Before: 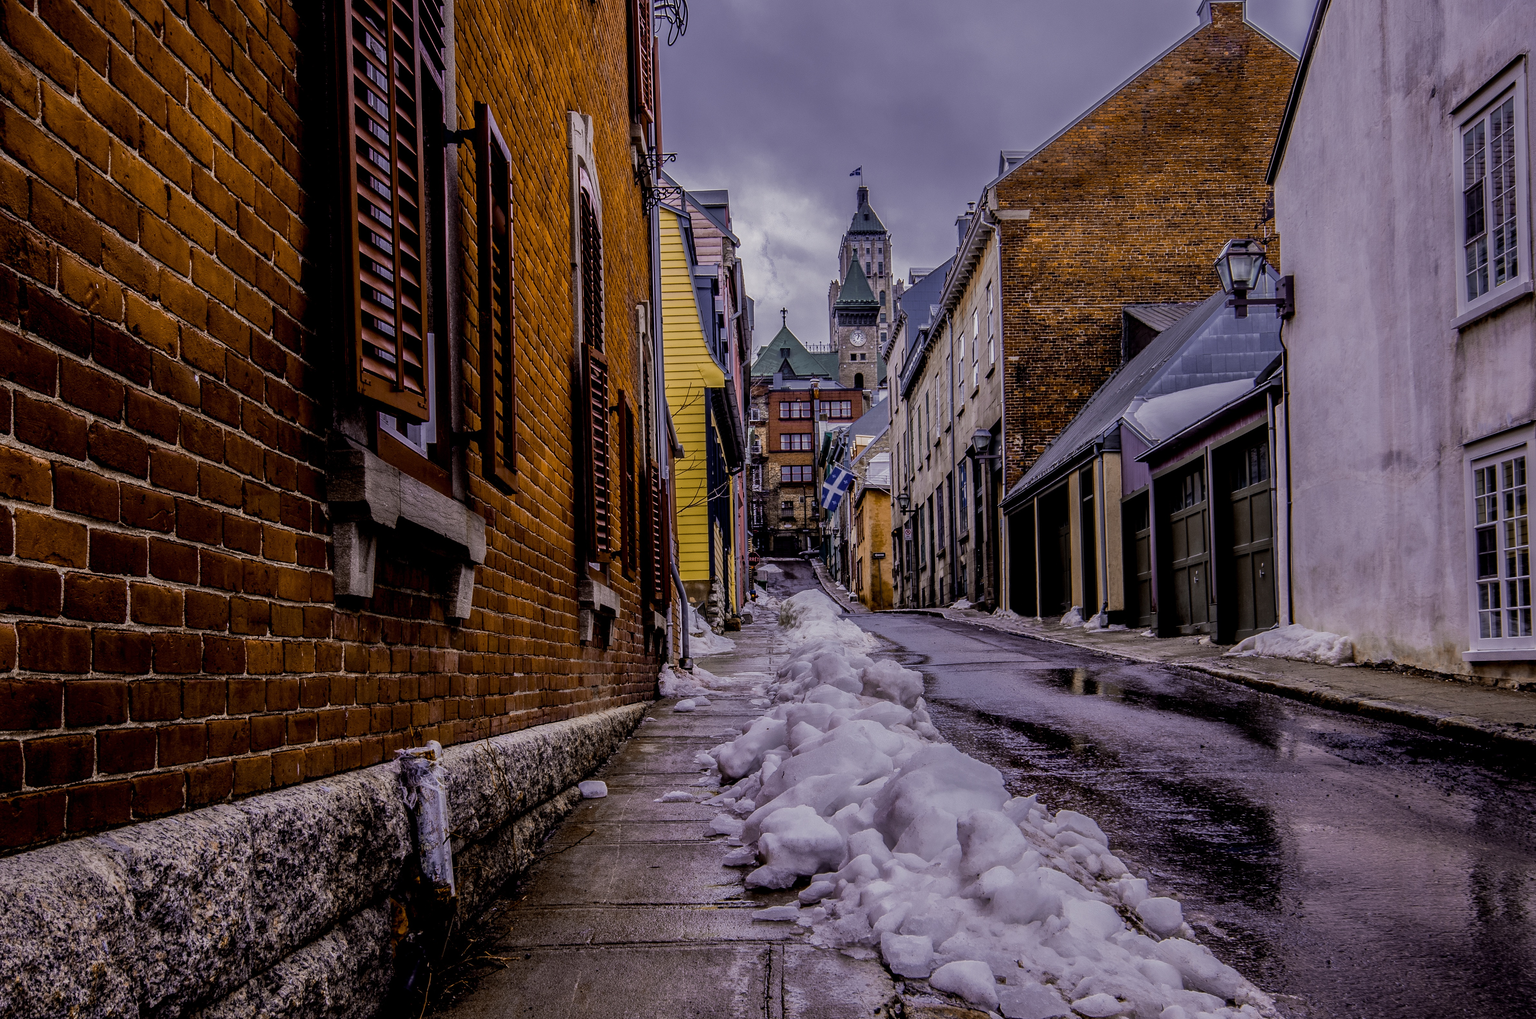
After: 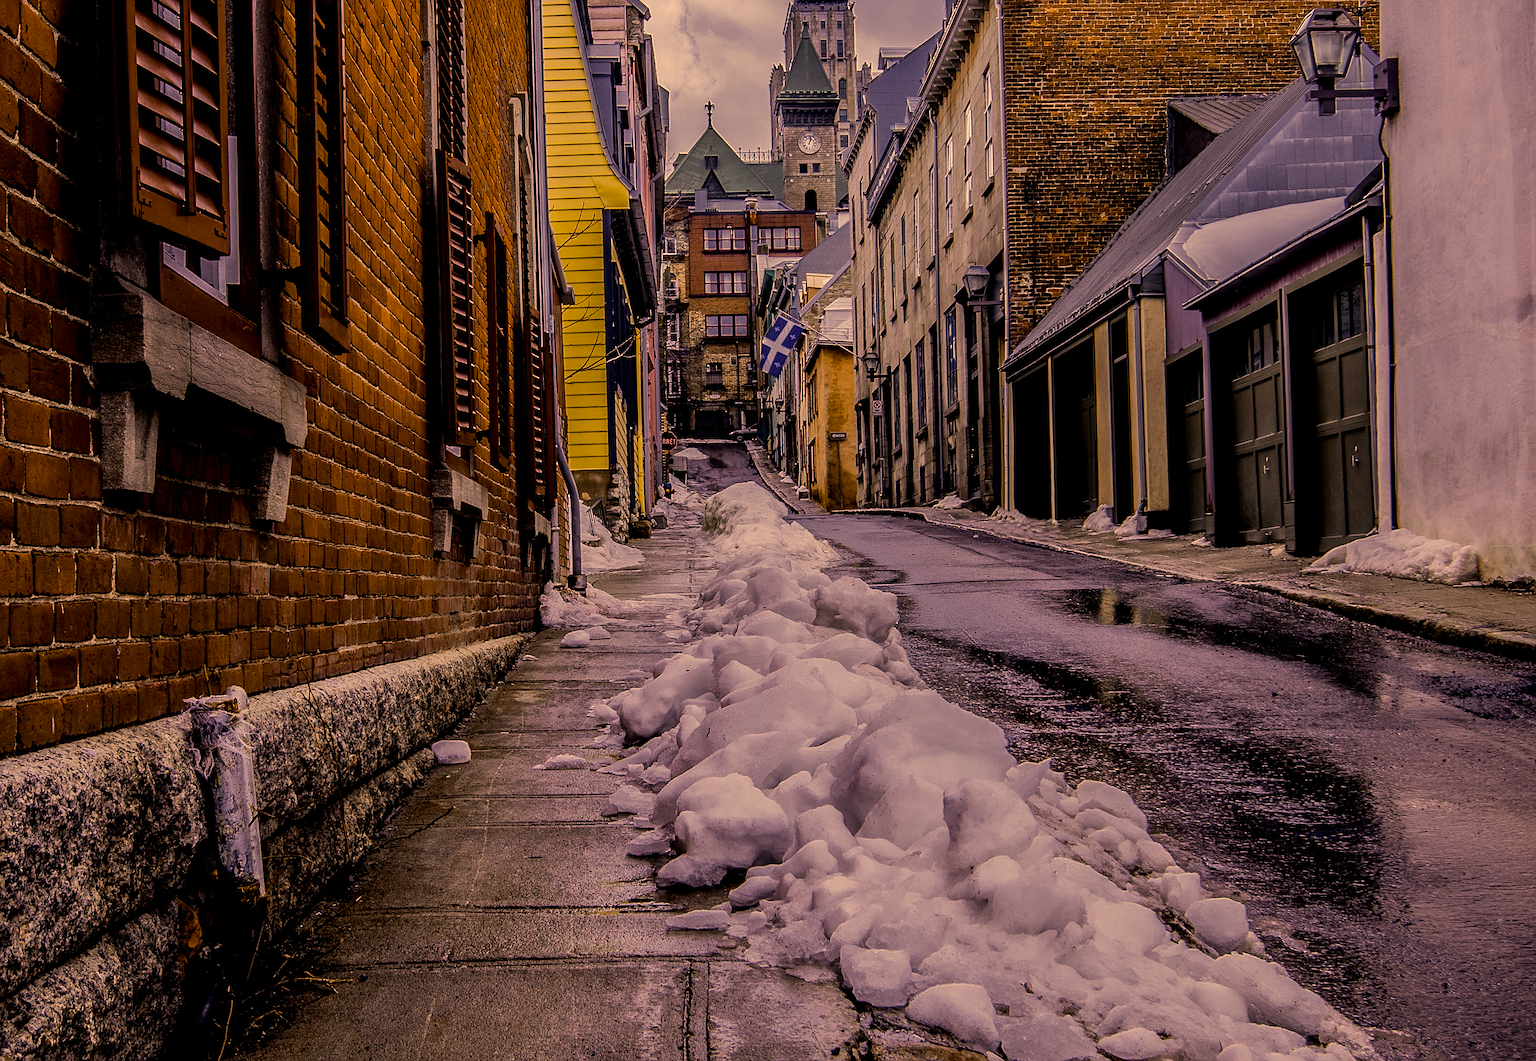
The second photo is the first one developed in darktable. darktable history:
crop: left 16.871%, top 22.857%, right 9.116%
color correction: highlights a* 15, highlights b* 31.55
sharpen: on, module defaults
